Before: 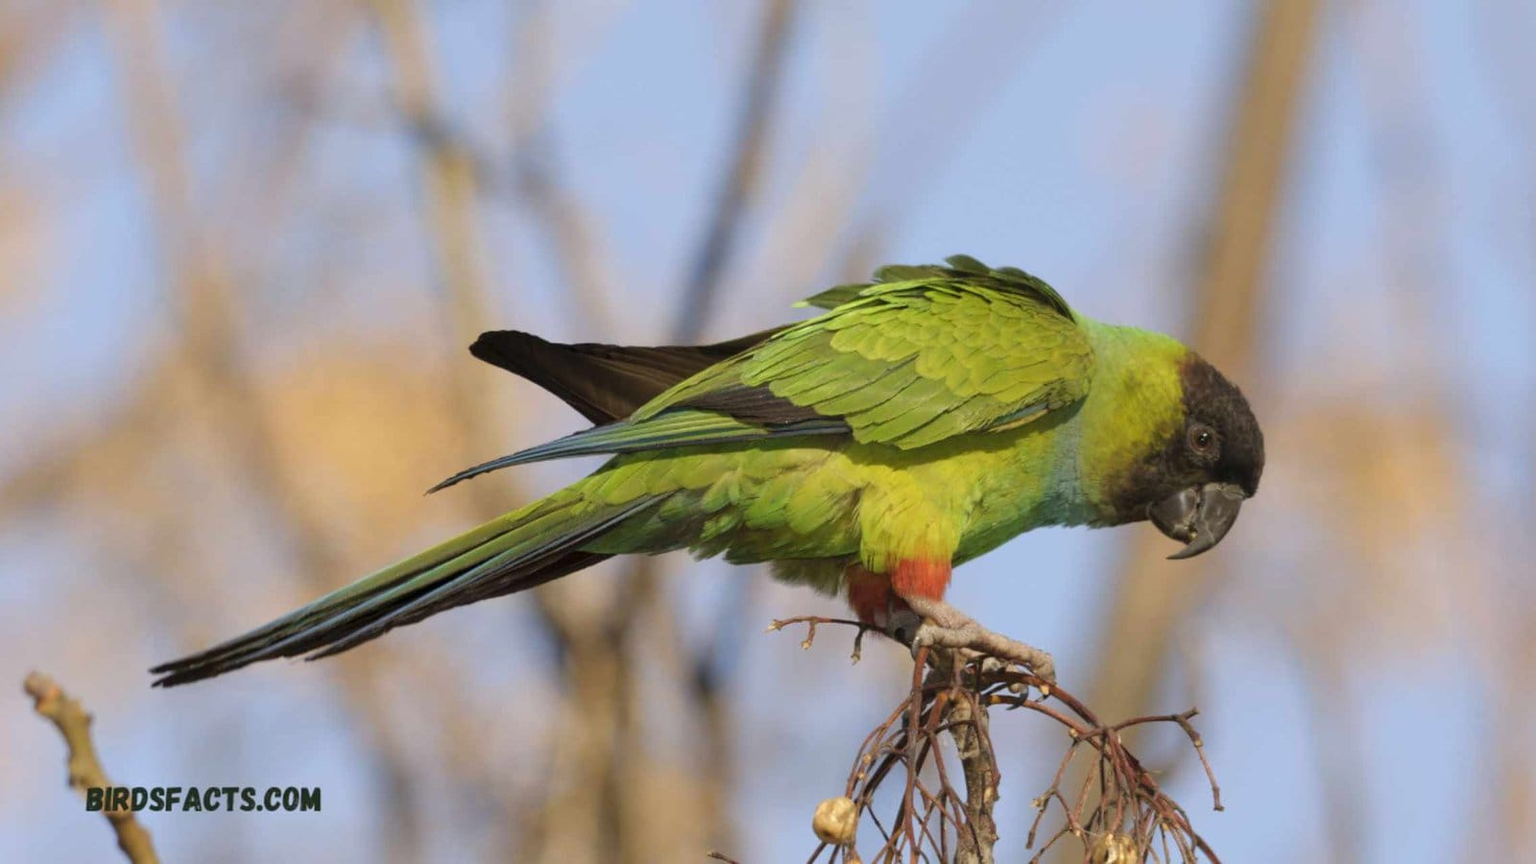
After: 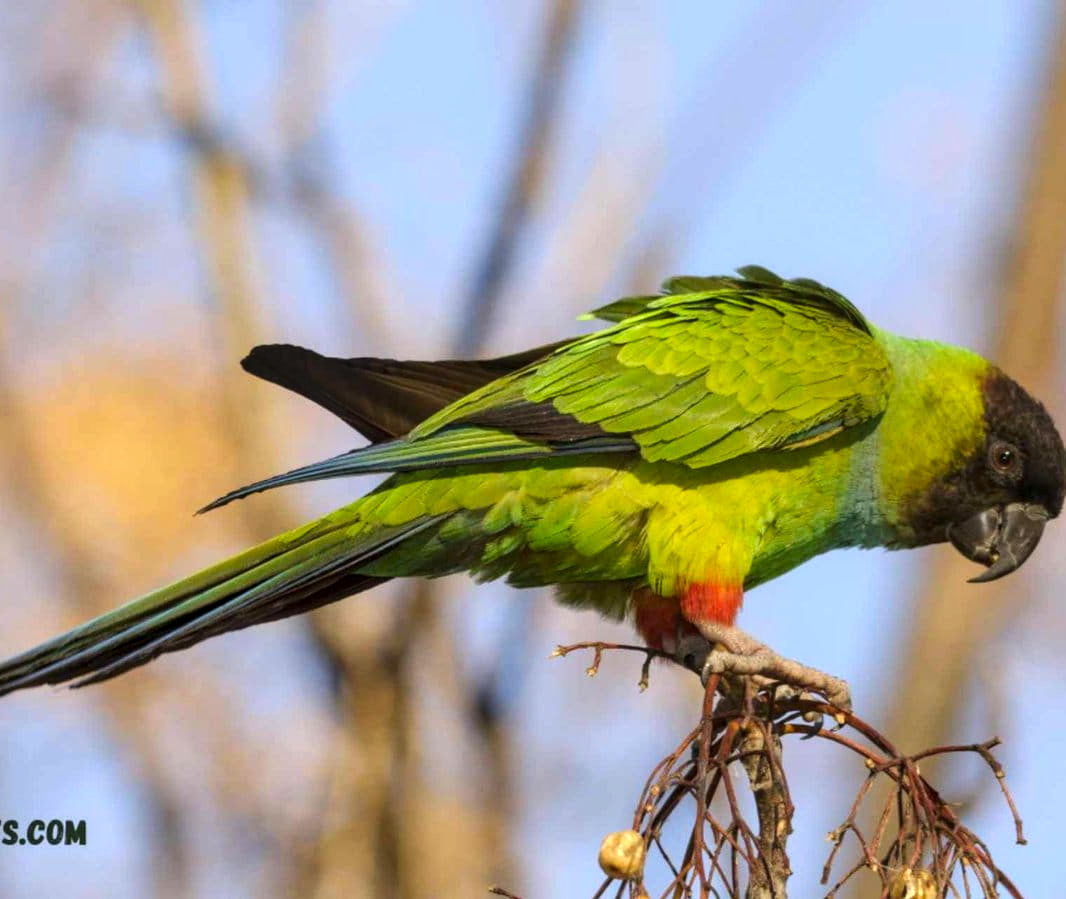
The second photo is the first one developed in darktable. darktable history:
tone equalizer: -8 EV -0.417 EV, -7 EV -0.389 EV, -6 EV -0.333 EV, -5 EV -0.222 EV, -3 EV 0.222 EV, -2 EV 0.333 EV, -1 EV 0.389 EV, +0 EV 0.417 EV, edges refinement/feathering 500, mask exposure compensation -1.57 EV, preserve details no
crop and rotate: left 15.546%, right 17.787%
color correction: saturation 1.34
local contrast: on, module defaults
